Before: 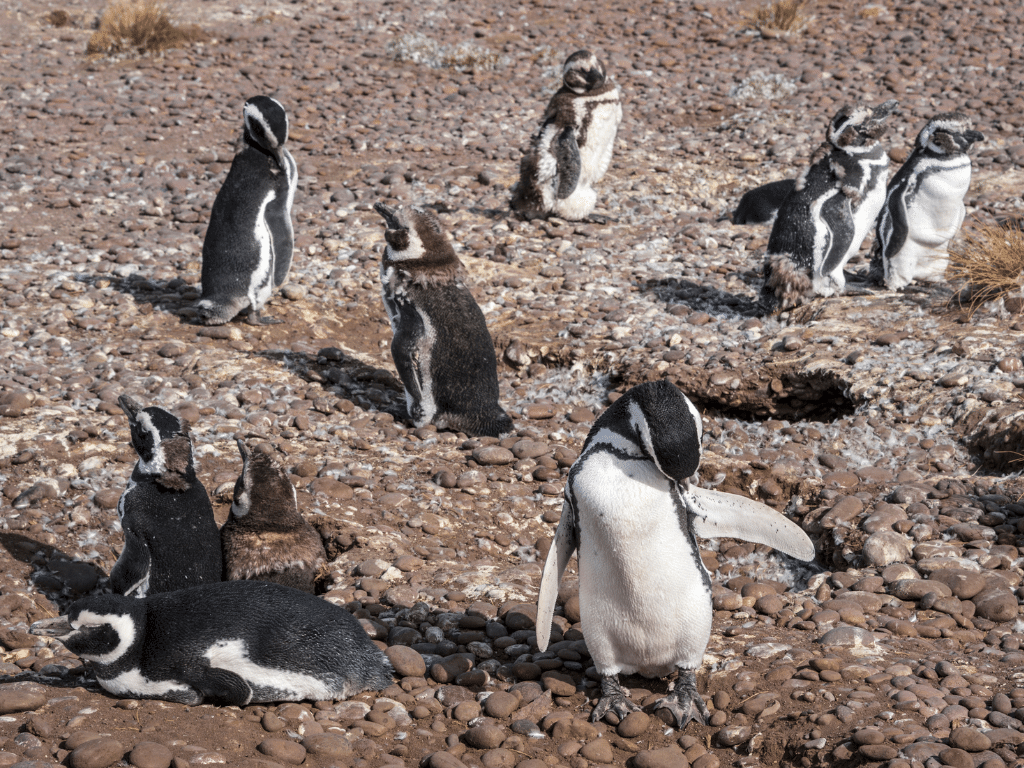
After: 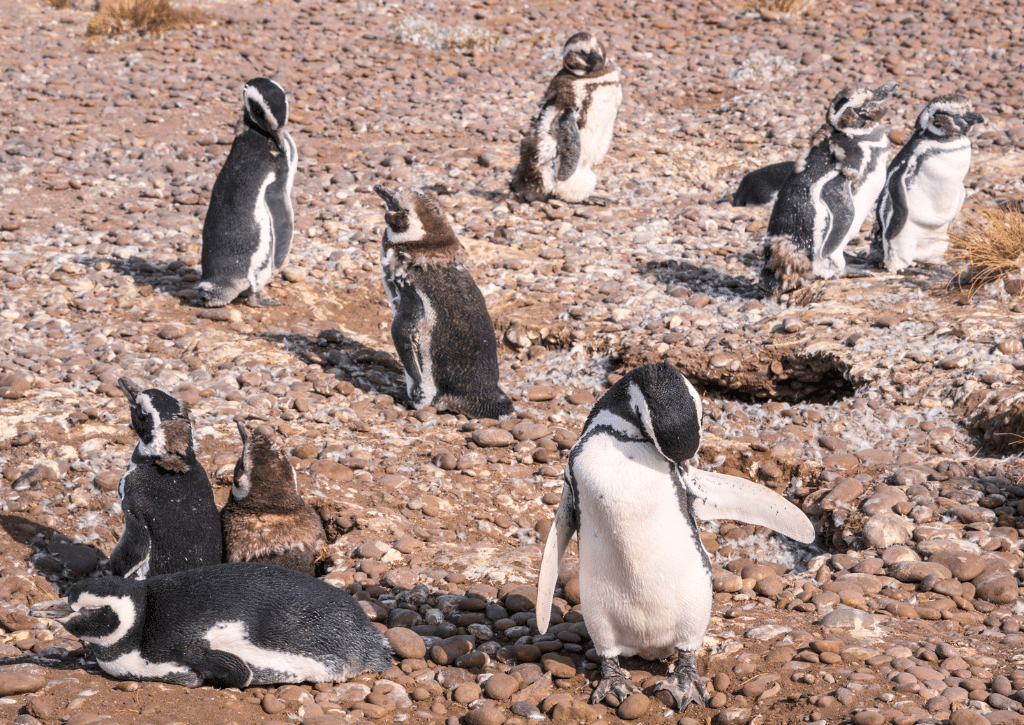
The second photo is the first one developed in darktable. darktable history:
crop and rotate: top 2.422%, bottom 3.077%
color balance rgb: perceptual saturation grading › global saturation 20%, perceptual saturation grading › highlights -25.088%, perceptual saturation grading › shadows 25.531%
contrast brightness saturation: contrast 0.135, brightness 0.208
color correction: highlights a* 3.45, highlights b* 1.71, saturation 1.16
